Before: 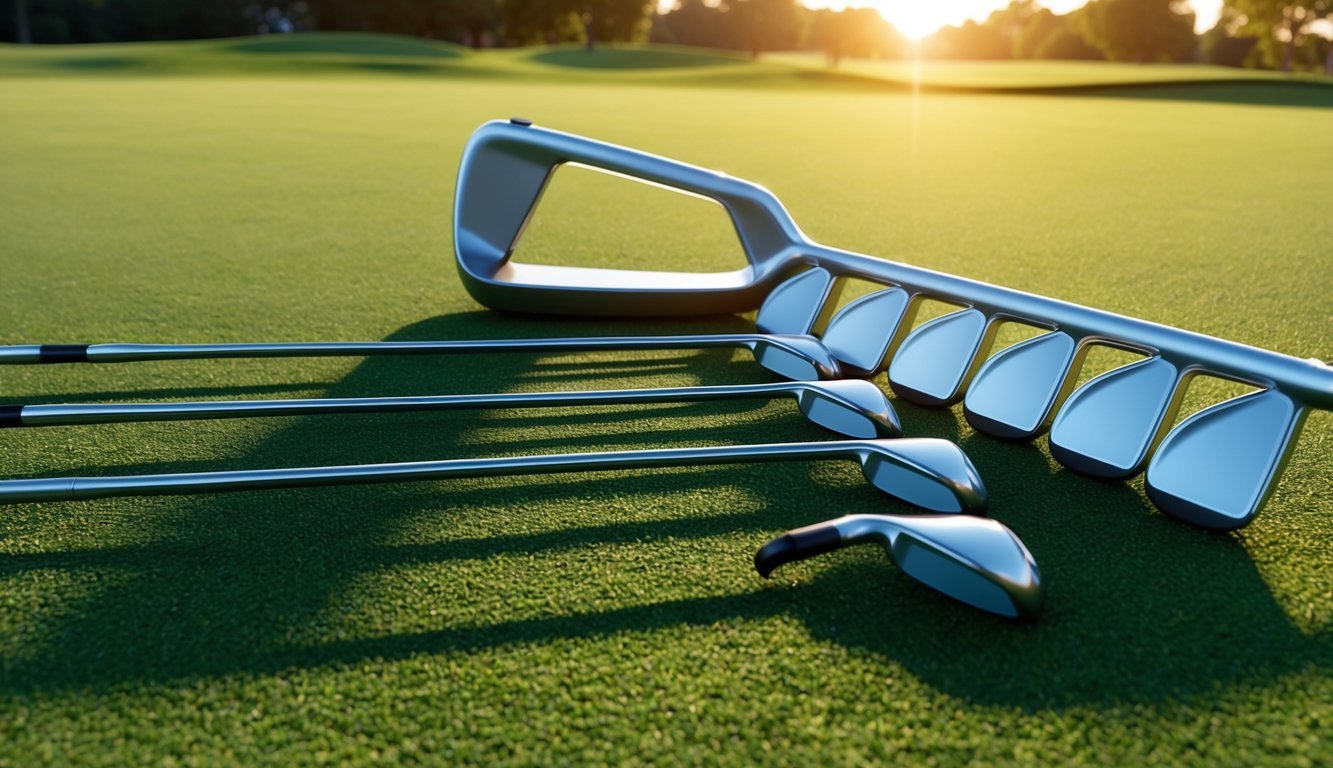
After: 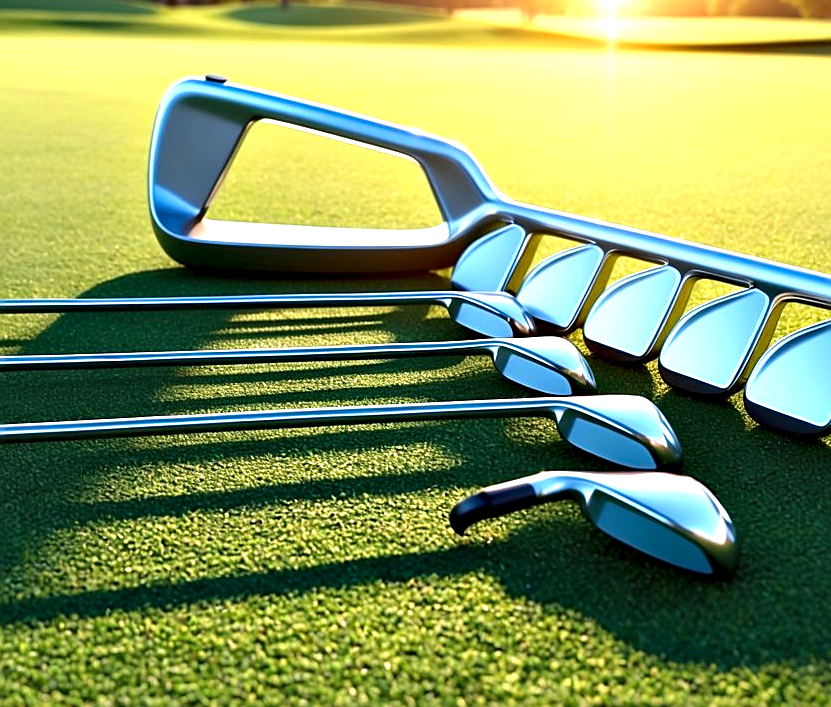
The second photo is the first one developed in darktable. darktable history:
crop and rotate: left 22.918%, top 5.629%, right 14.711%, bottom 2.247%
exposure: black level correction 0, exposure 0.95 EV, compensate exposure bias true, compensate highlight preservation false
contrast equalizer: octaves 7, y [[0.528, 0.548, 0.563, 0.562, 0.546, 0.526], [0.55 ×6], [0 ×6], [0 ×6], [0 ×6]]
sharpen: on, module defaults
